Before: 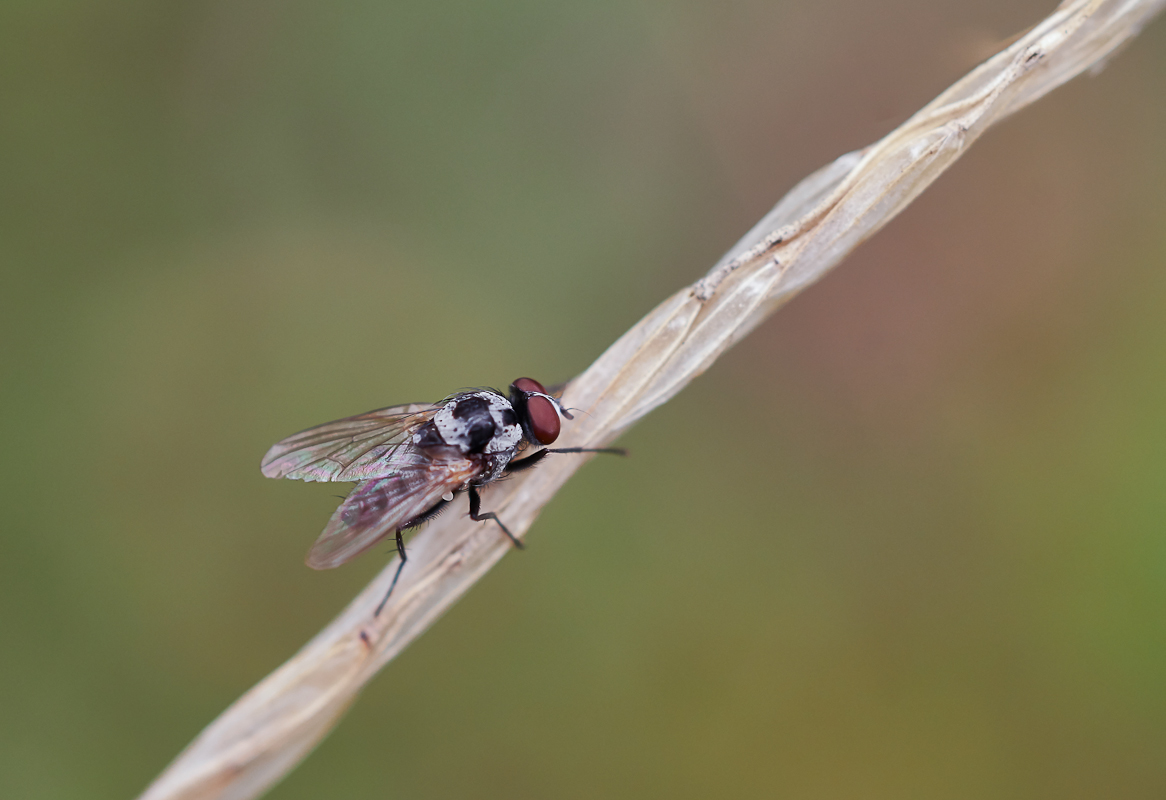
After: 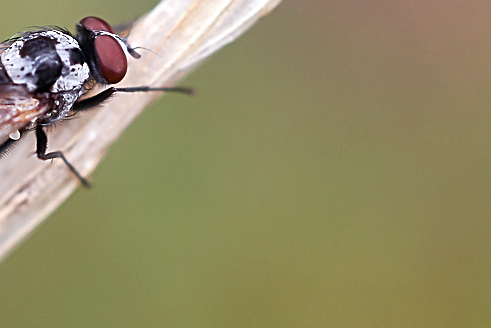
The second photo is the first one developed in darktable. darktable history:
sharpen: on, module defaults
exposure: black level correction 0, exposure 0.5 EV, compensate highlight preservation false
crop: left 37.221%, top 45.169%, right 20.63%, bottom 13.777%
